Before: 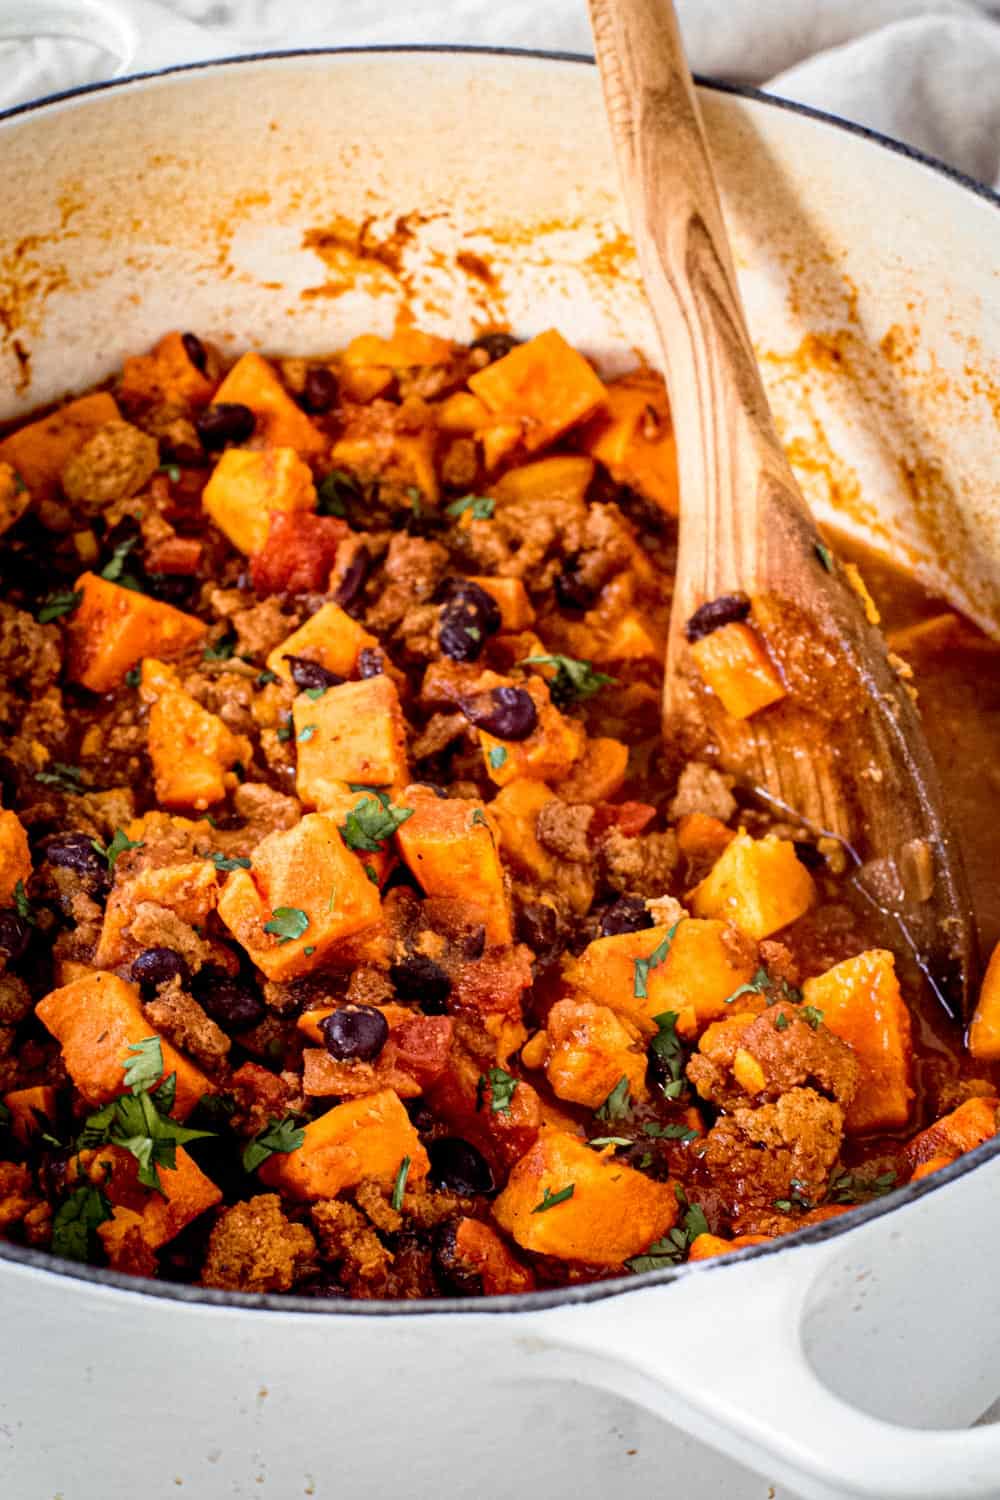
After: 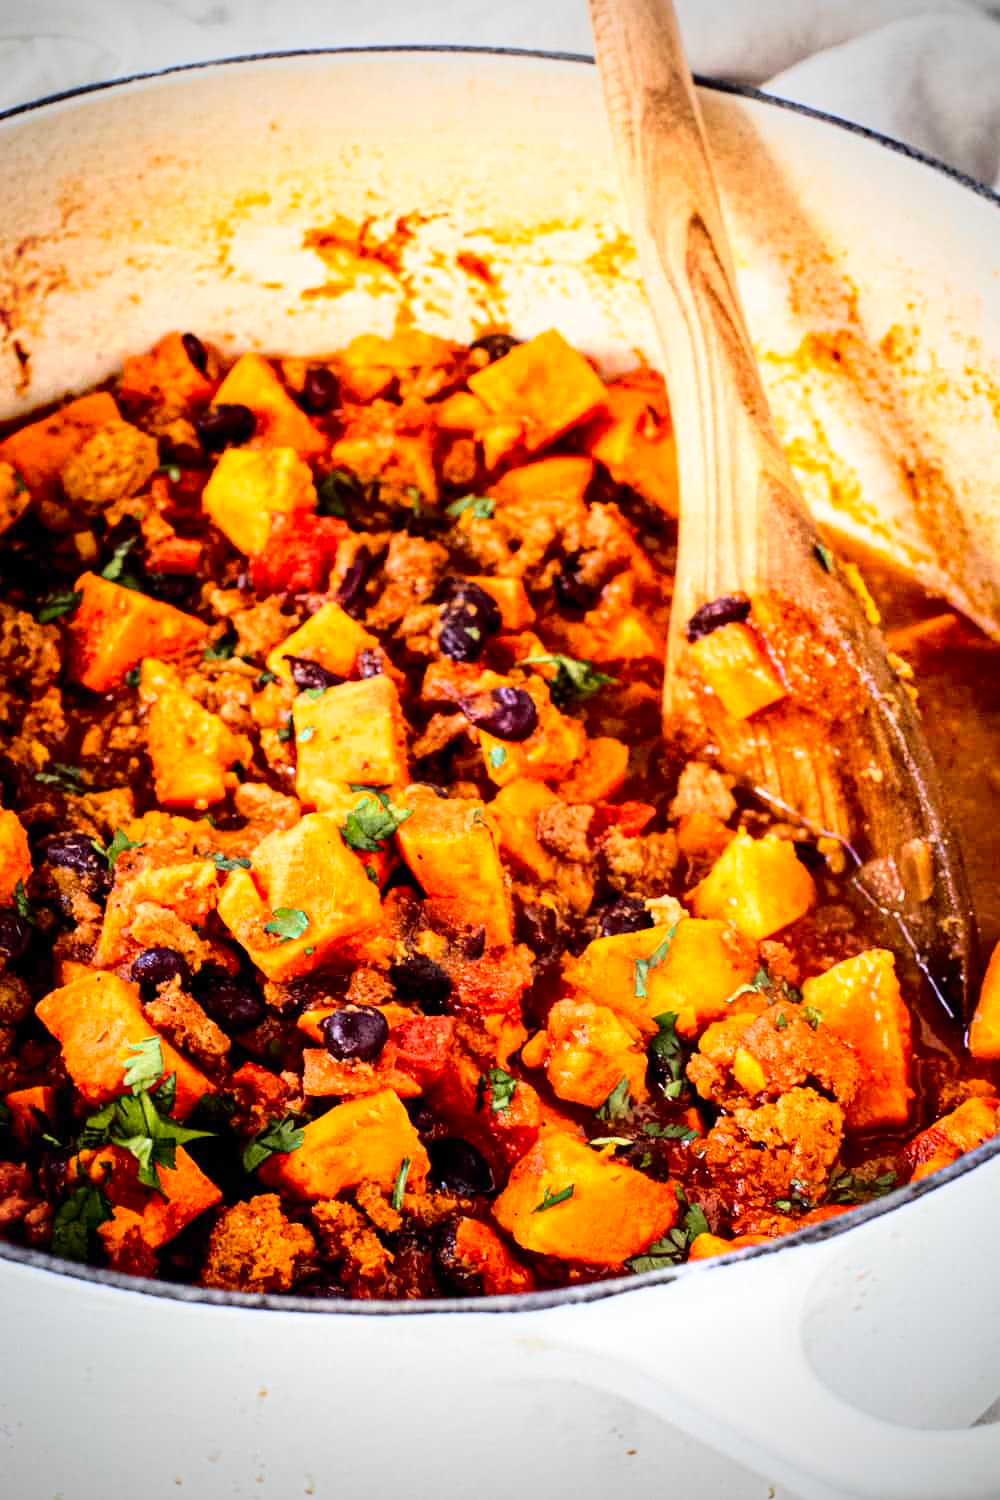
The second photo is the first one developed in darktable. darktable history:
base curve: curves: ch0 [(0, 0) (0.028, 0.03) (0.121, 0.232) (0.46, 0.748) (0.859, 0.968) (1, 1)]
contrast brightness saturation: saturation 0.18
vignetting: brightness -0.622, saturation -0.669, unbound false
